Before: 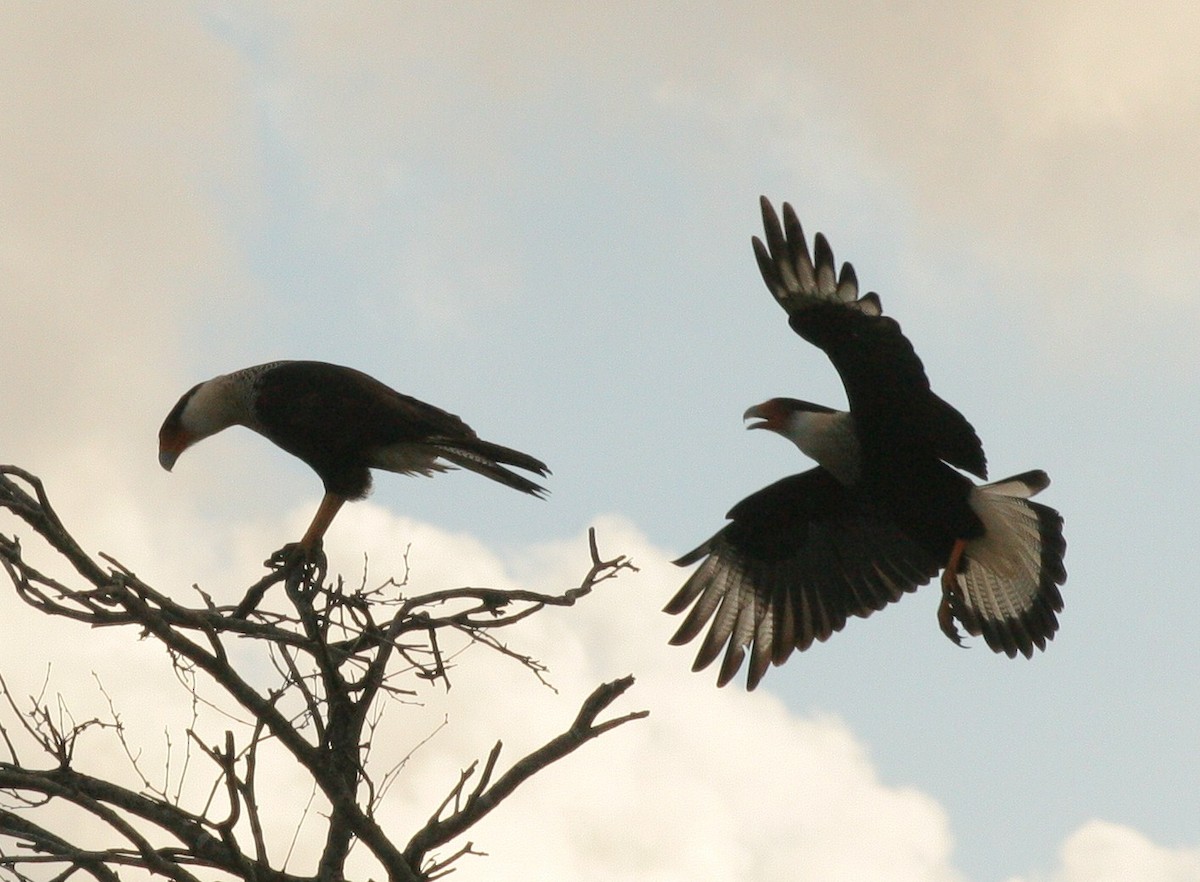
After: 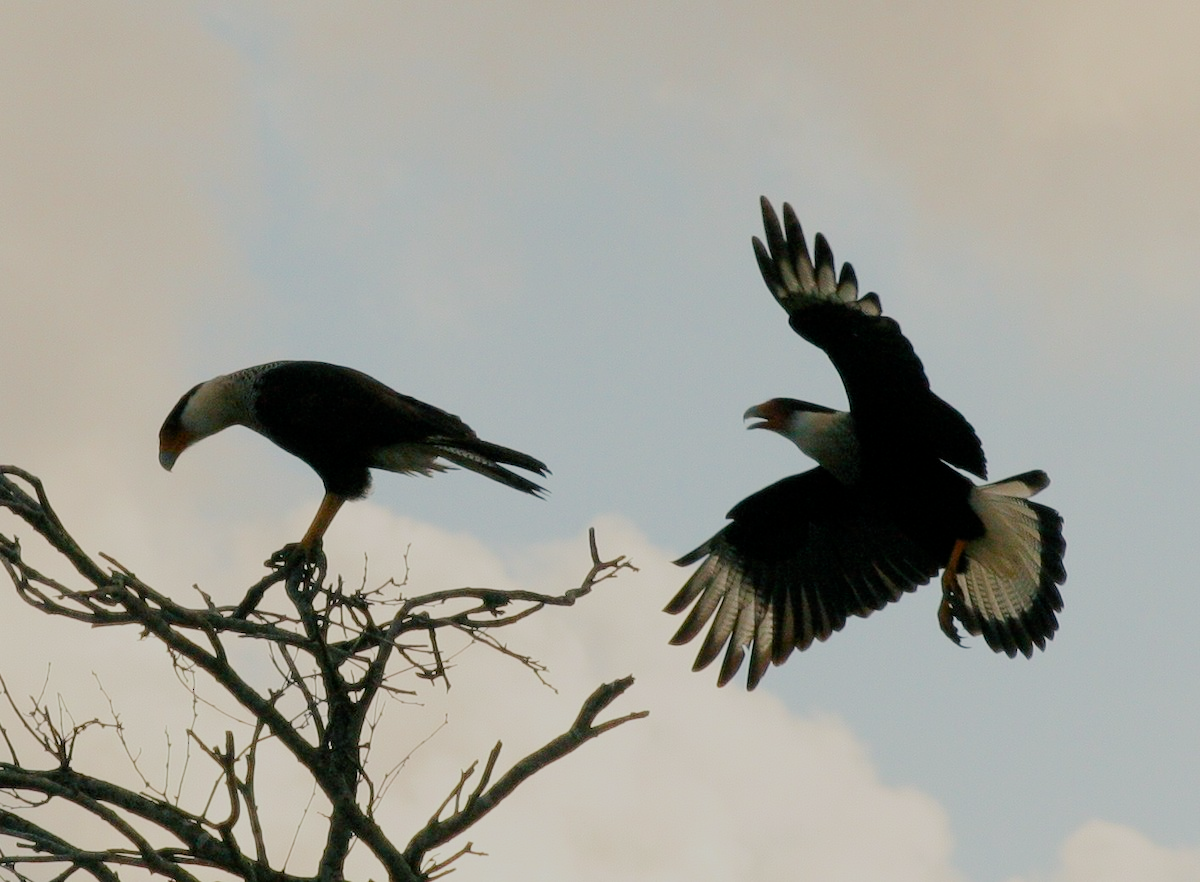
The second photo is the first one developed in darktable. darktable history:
color balance rgb: shadows lift › chroma 5.513%, shadows lift › hue 239.66°, global offset › luminance -0.28%, global offset › hue 259.22°, linear chroma grading › global chroma 14.757%, perceptual saturation grading › global saturation 20%, perceptual saturation grading › highlights -24.981%, perceptual saturation grading › shadows 24.806%
filmic rgb: middle gray luminance 29.99%, black relative exposure -9.04 EV, white relative exposure 7 EV, threshold 3.03 EV, target black luminance 0%, hardness 2.96, latitude 2.3%, contrast 0.961, highlights saturation mix 5.36%, shadows ↔ highlights balance 12.56%, enable highlight reconstruction true
